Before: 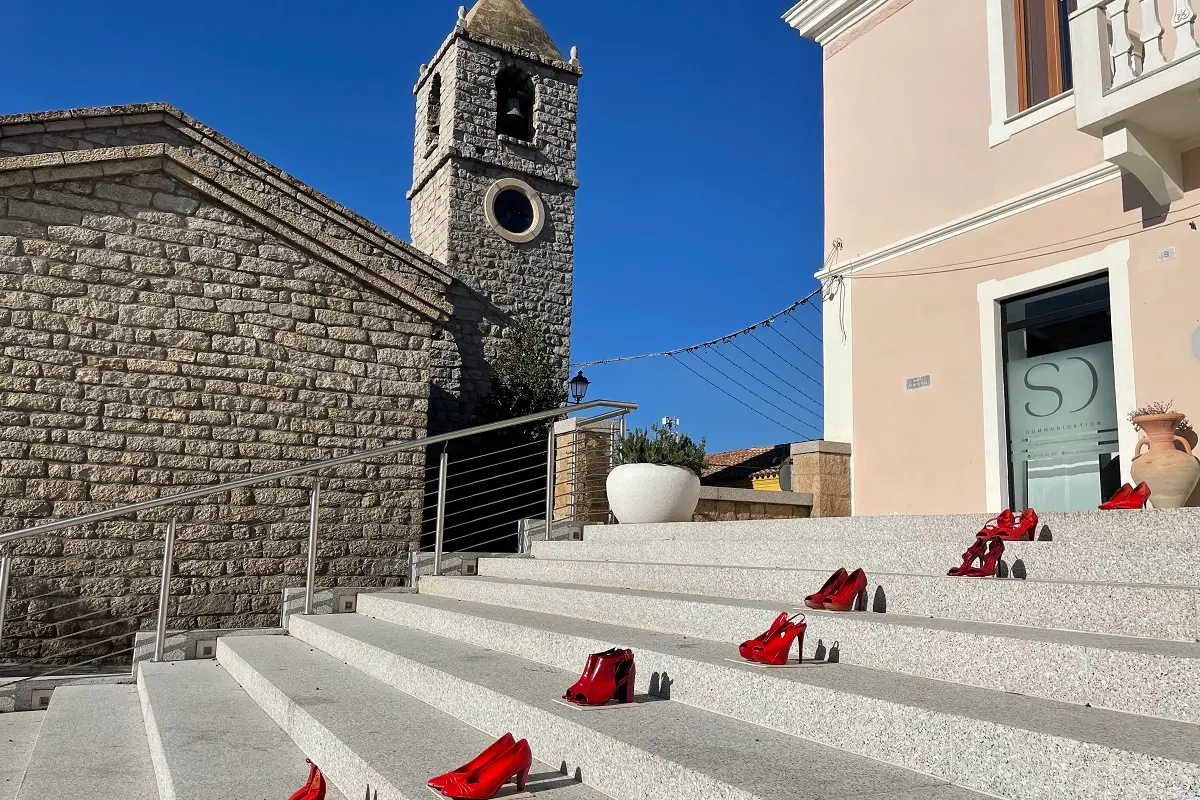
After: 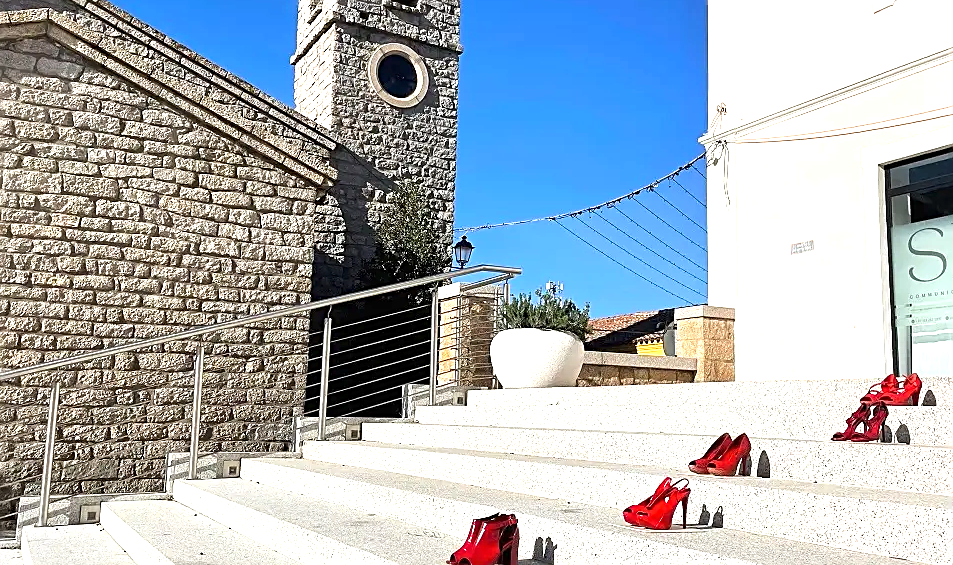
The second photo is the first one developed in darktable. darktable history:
crop: left 9.712%, top 16.928%, right 10.845%, bottom 12.332%
sharpen: on, module defaults
exposure: black level correction 0, exposure 1.2 EV, compensate exposure bias true, compensate highlight preservation false
